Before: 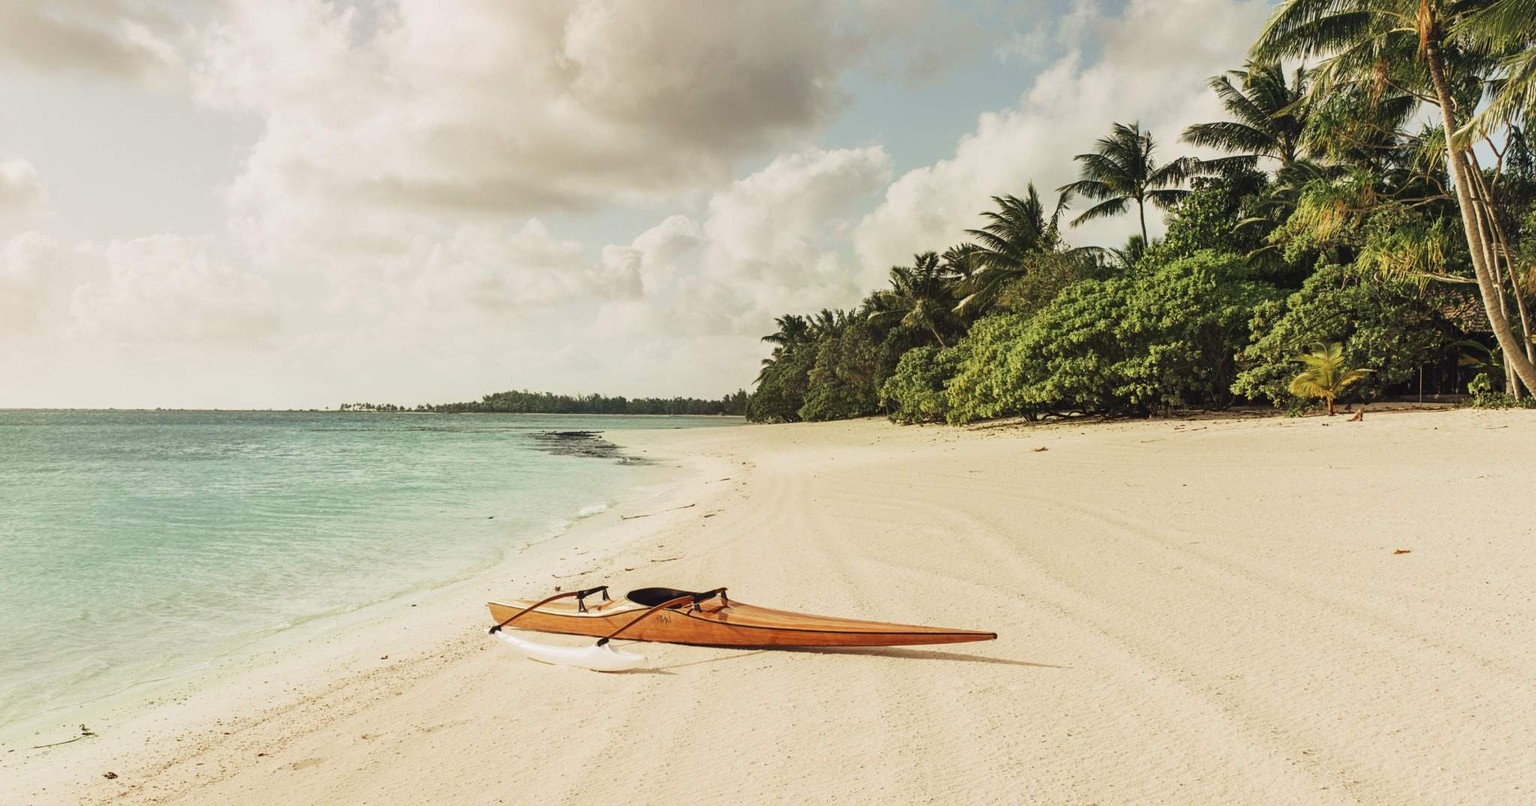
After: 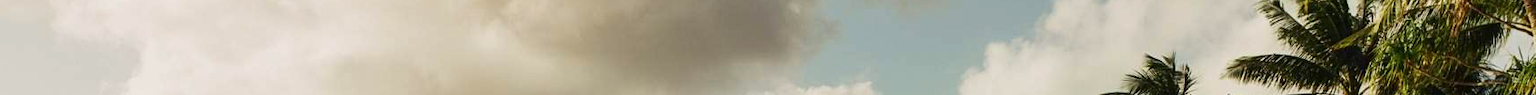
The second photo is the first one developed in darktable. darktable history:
crop and rotate: left 9.644%, top 9.491%, right 6.021%, bottom 80.509%
contrast brightness saturation: contrast 0.12, brightness -0.12, saturation 0.2
